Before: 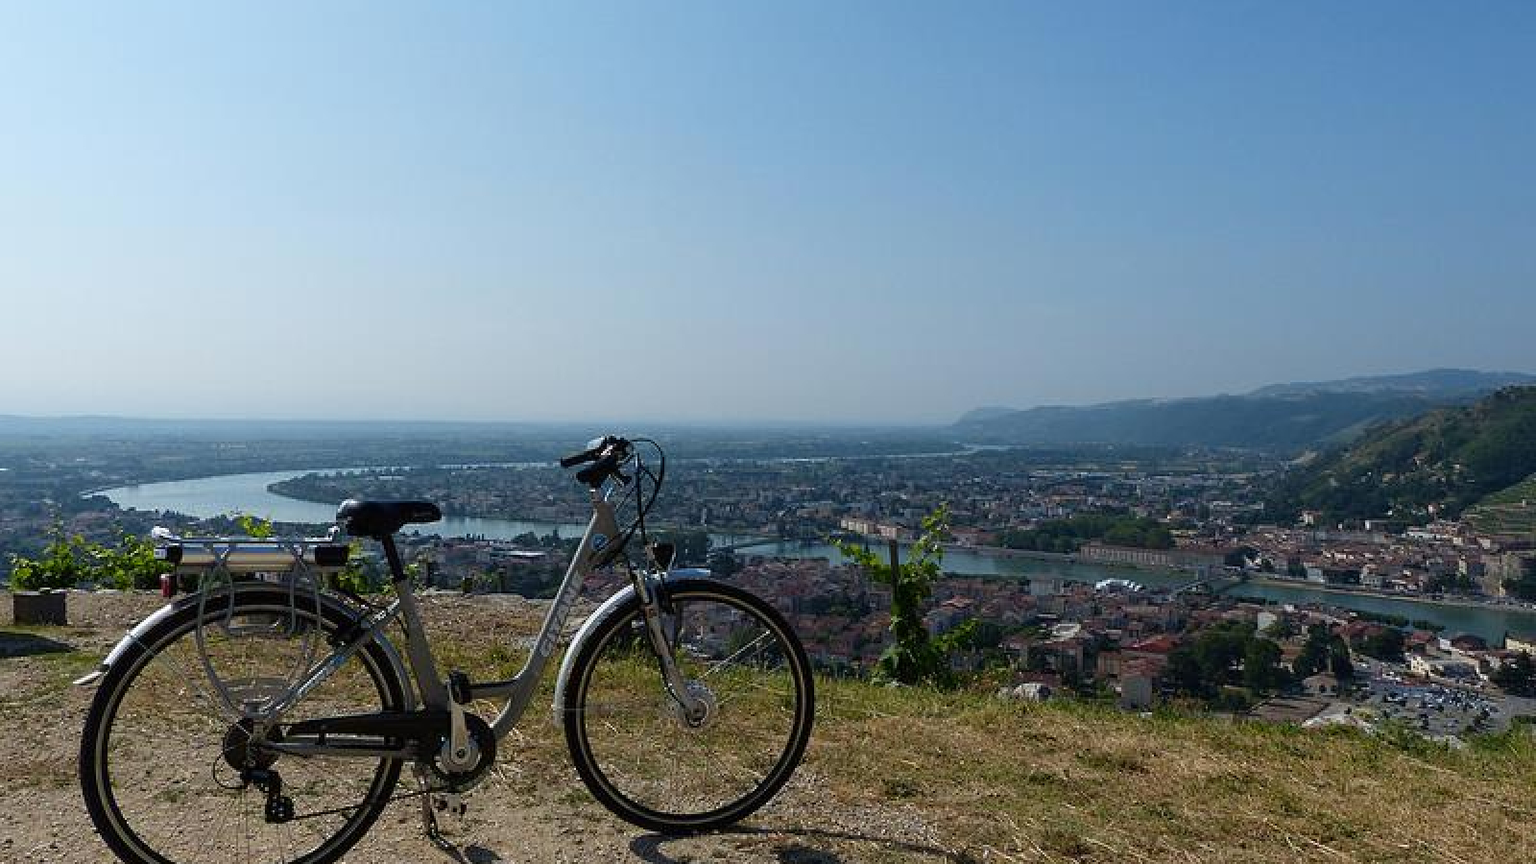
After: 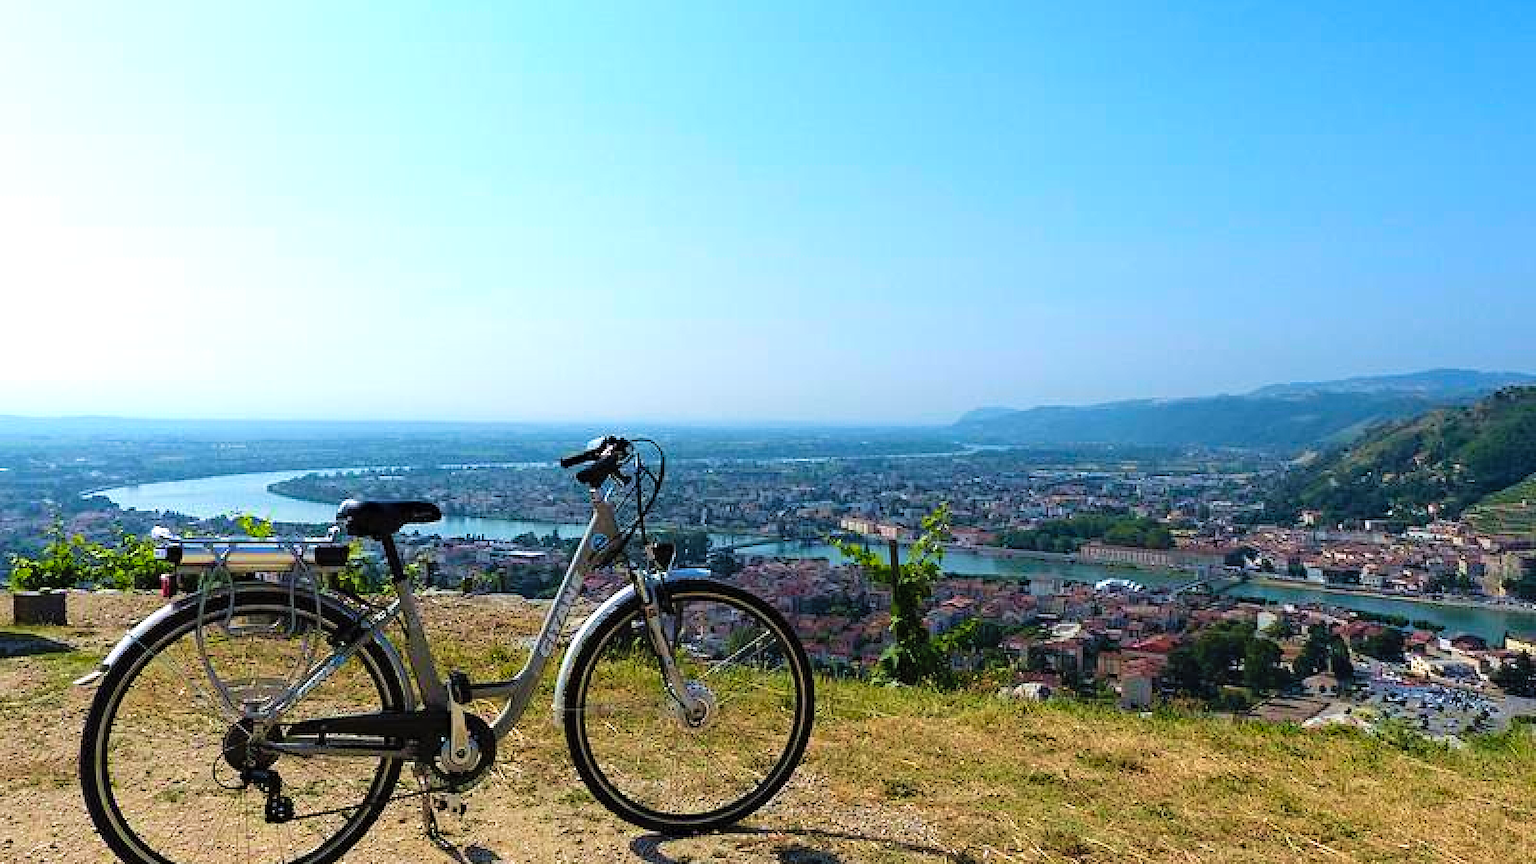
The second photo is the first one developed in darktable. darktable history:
haze removal: compatibility mode true
velvia: on, module defaults
tone equalizer: -8 EV -0.733 EV, -7 EV -0.705 EV, -6 EV -0.569 EV, -5 EV -0.373 EV, -3 EV 0.377 EV, -2 EV 0.6 EV, -1 EV 0.674 EV, +0 EV 0.726 EV, smoothing 1
contrast brightness saturation: contrast 0.067, brightness 0.171, saturation 0.397
